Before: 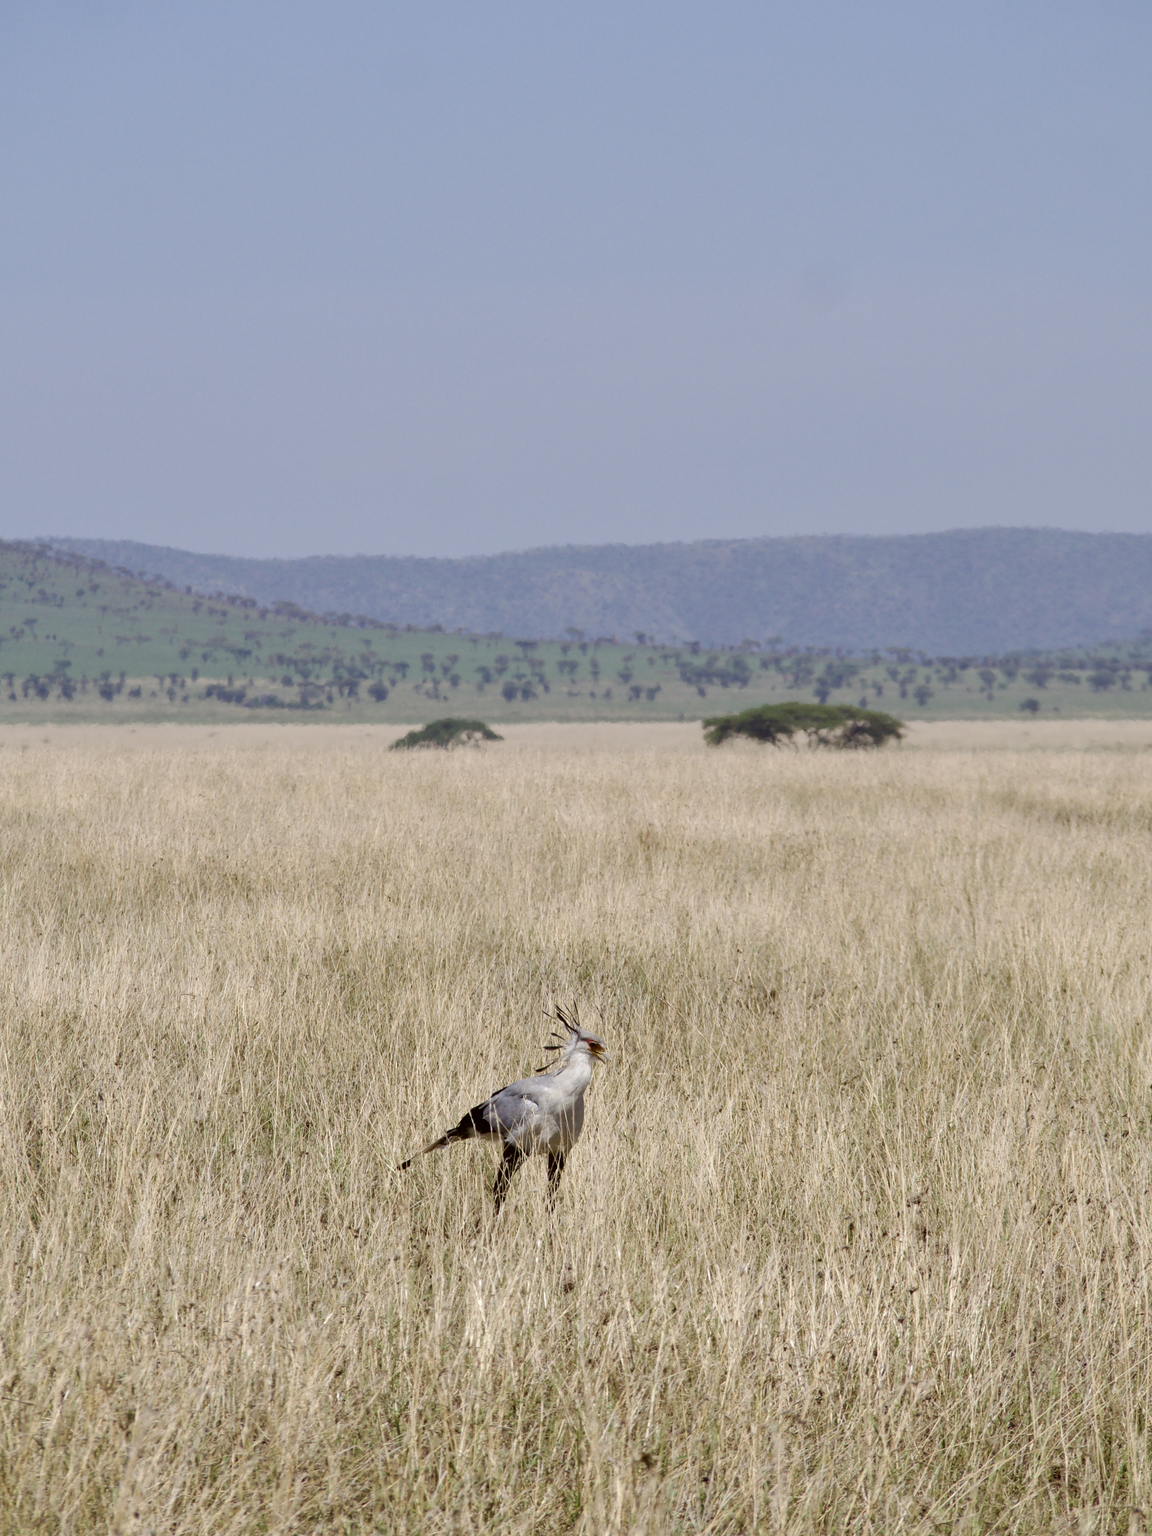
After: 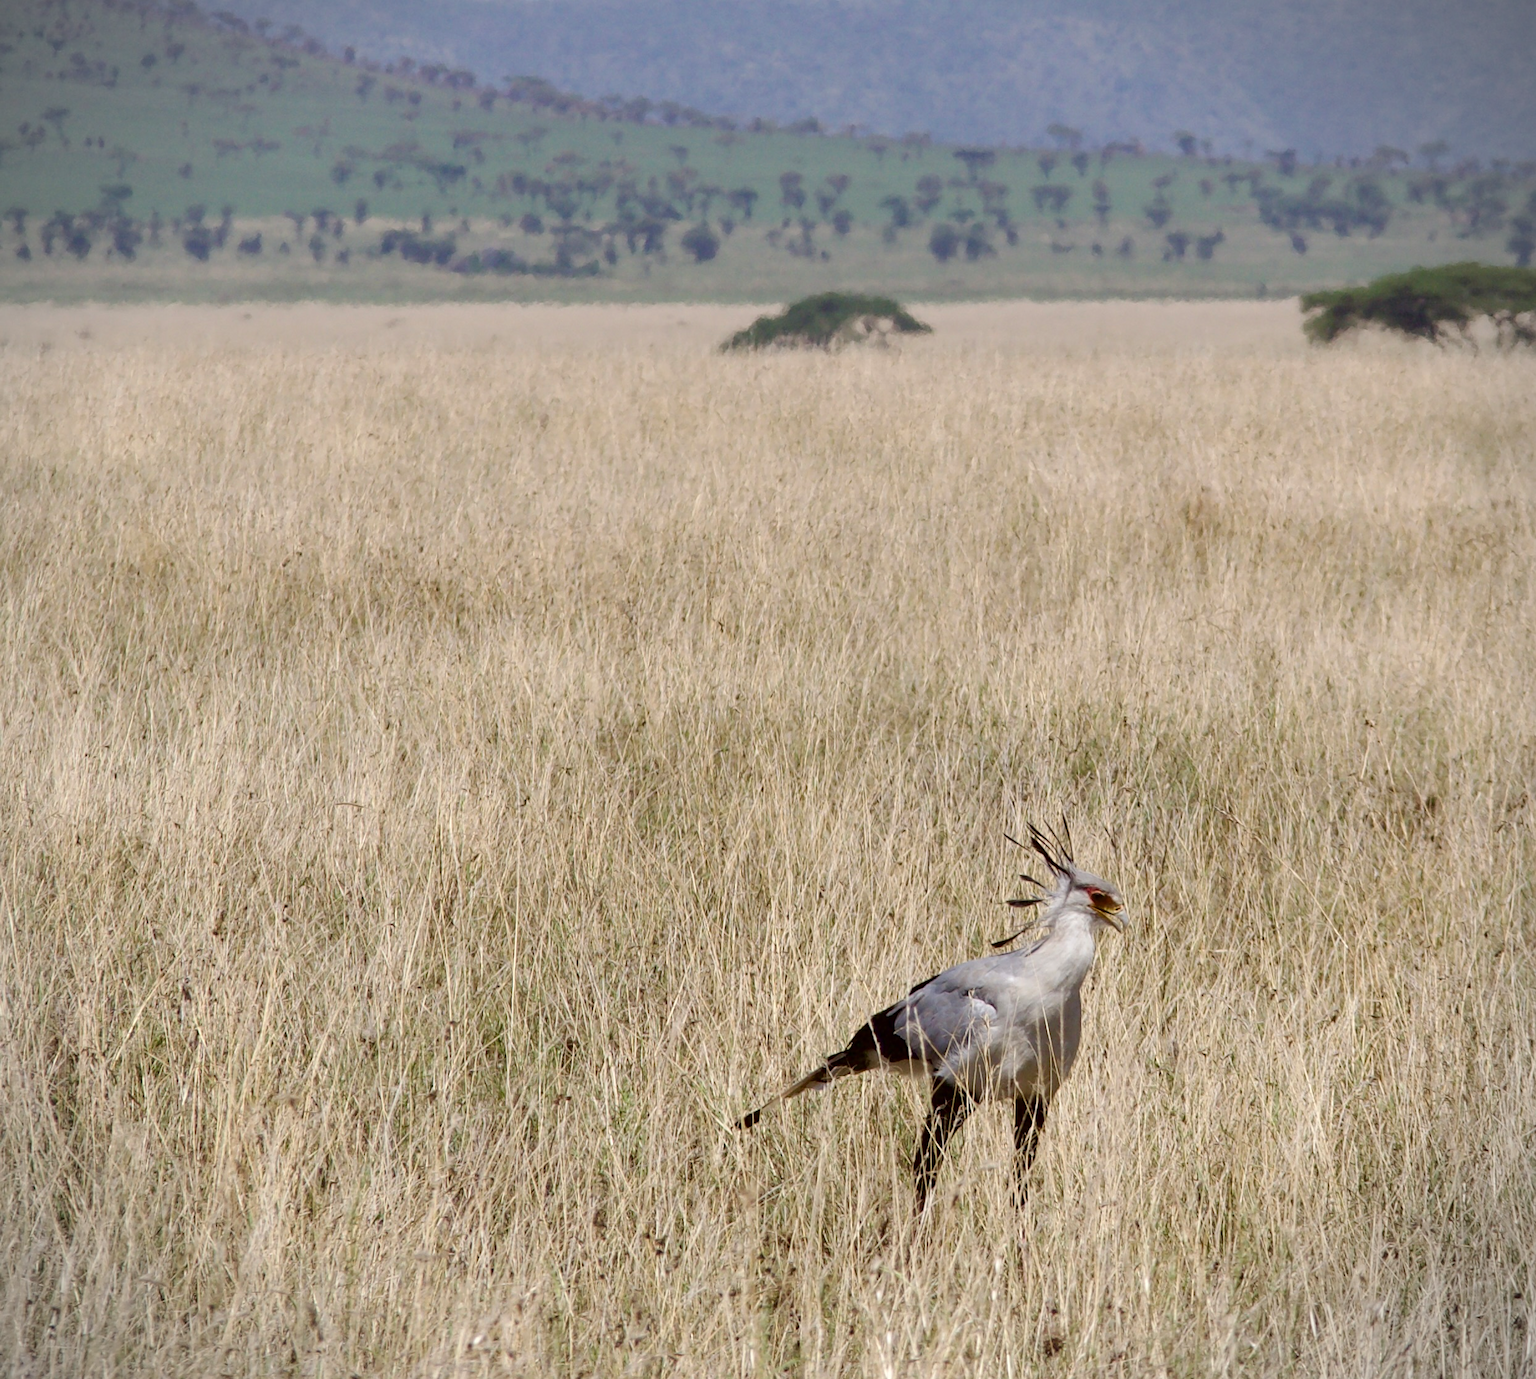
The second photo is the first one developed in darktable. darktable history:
sharpen: amount 0.2
vignetting: fall-off start 92.6%, brightness -0.52, saturation -0.51, center (-0.012, 0)
crop: top 36.498%, right 27.964%, bottom 14.995%
